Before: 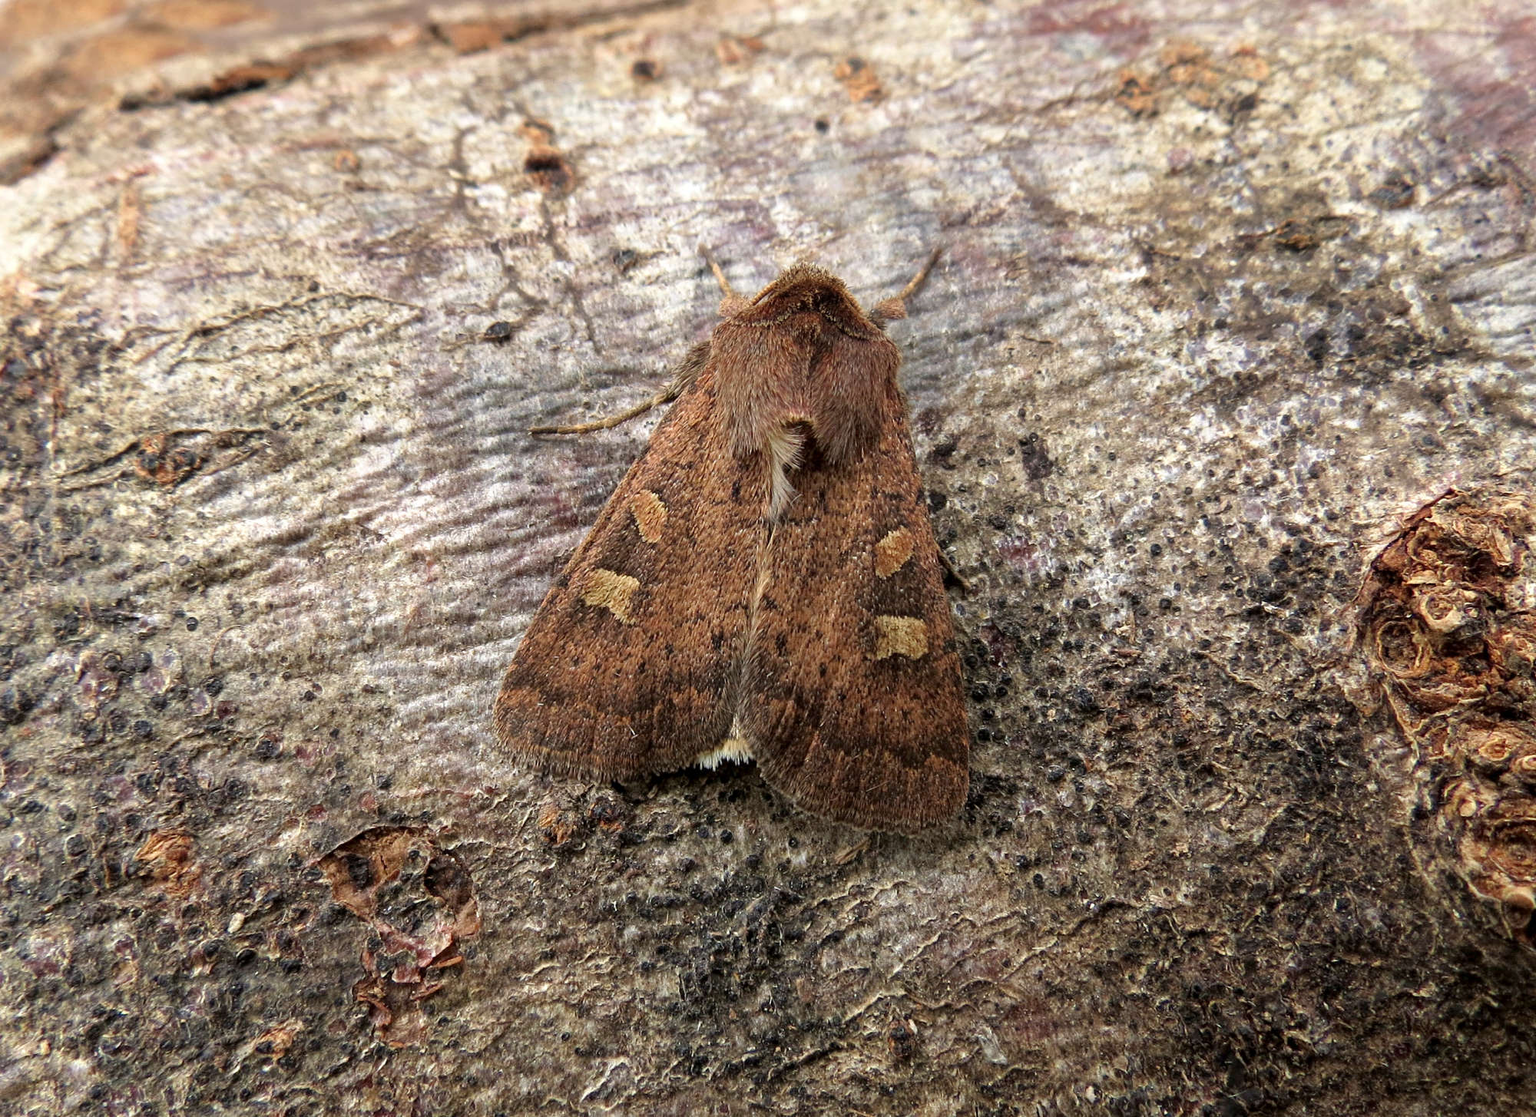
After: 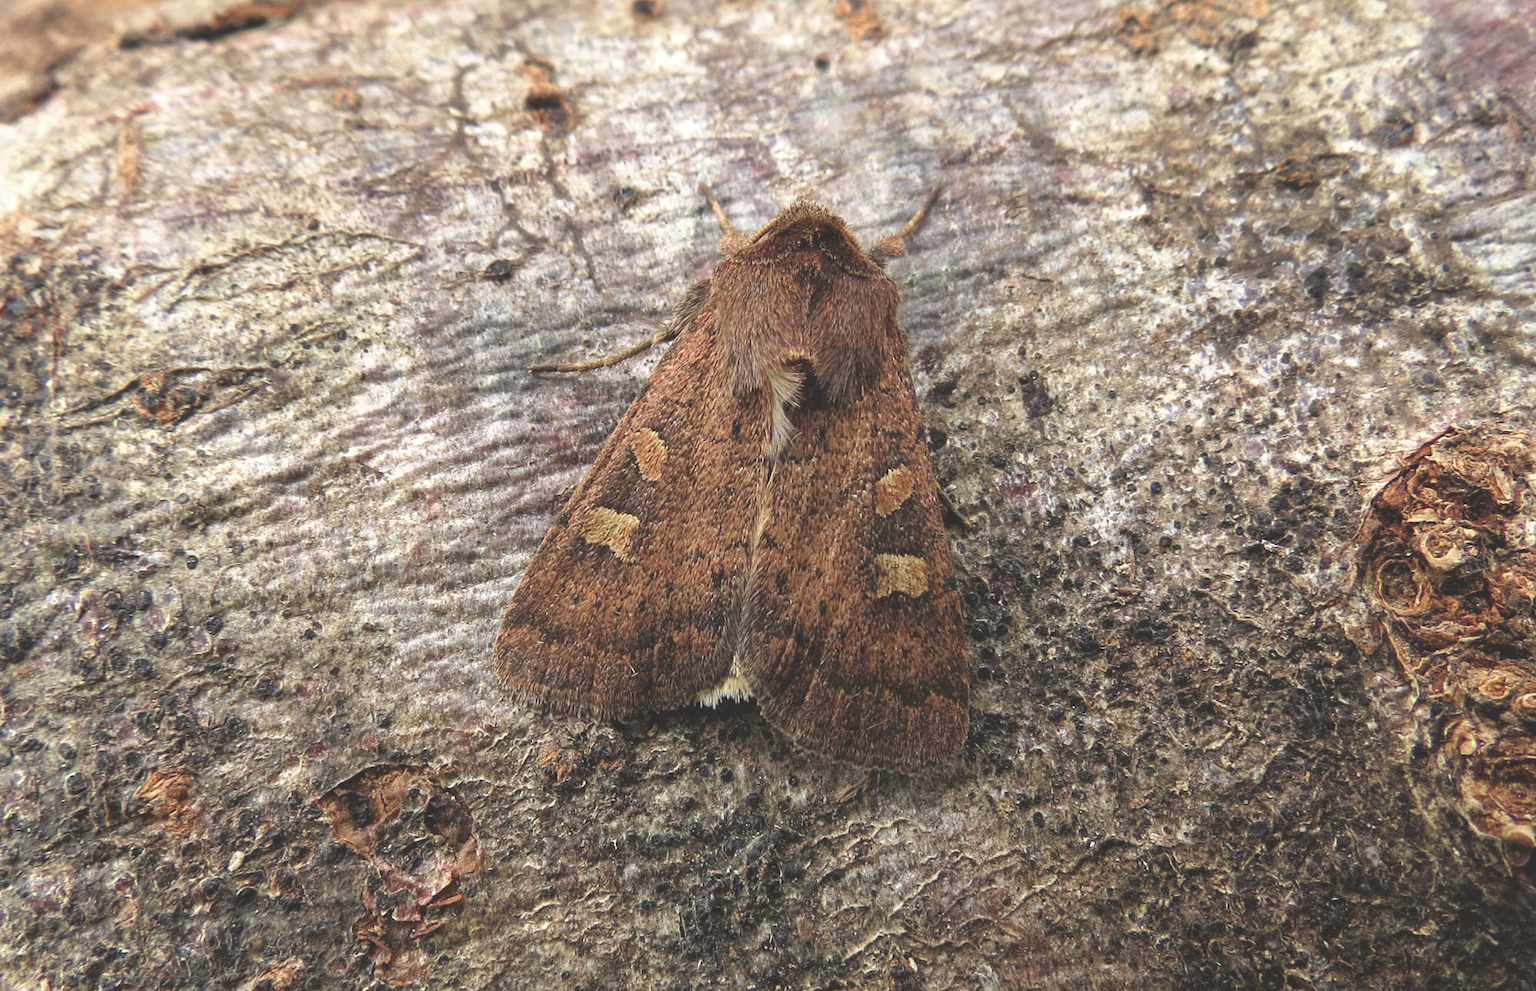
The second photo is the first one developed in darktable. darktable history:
crop and rotate: top 5.609%, bottom 5.609%
local contrast: mode bilateral grid, contrast 10, coarseness 25, detail 115%, midtone range 0.2
exposure: black level correction -0.03, compensate highlight preservation false
